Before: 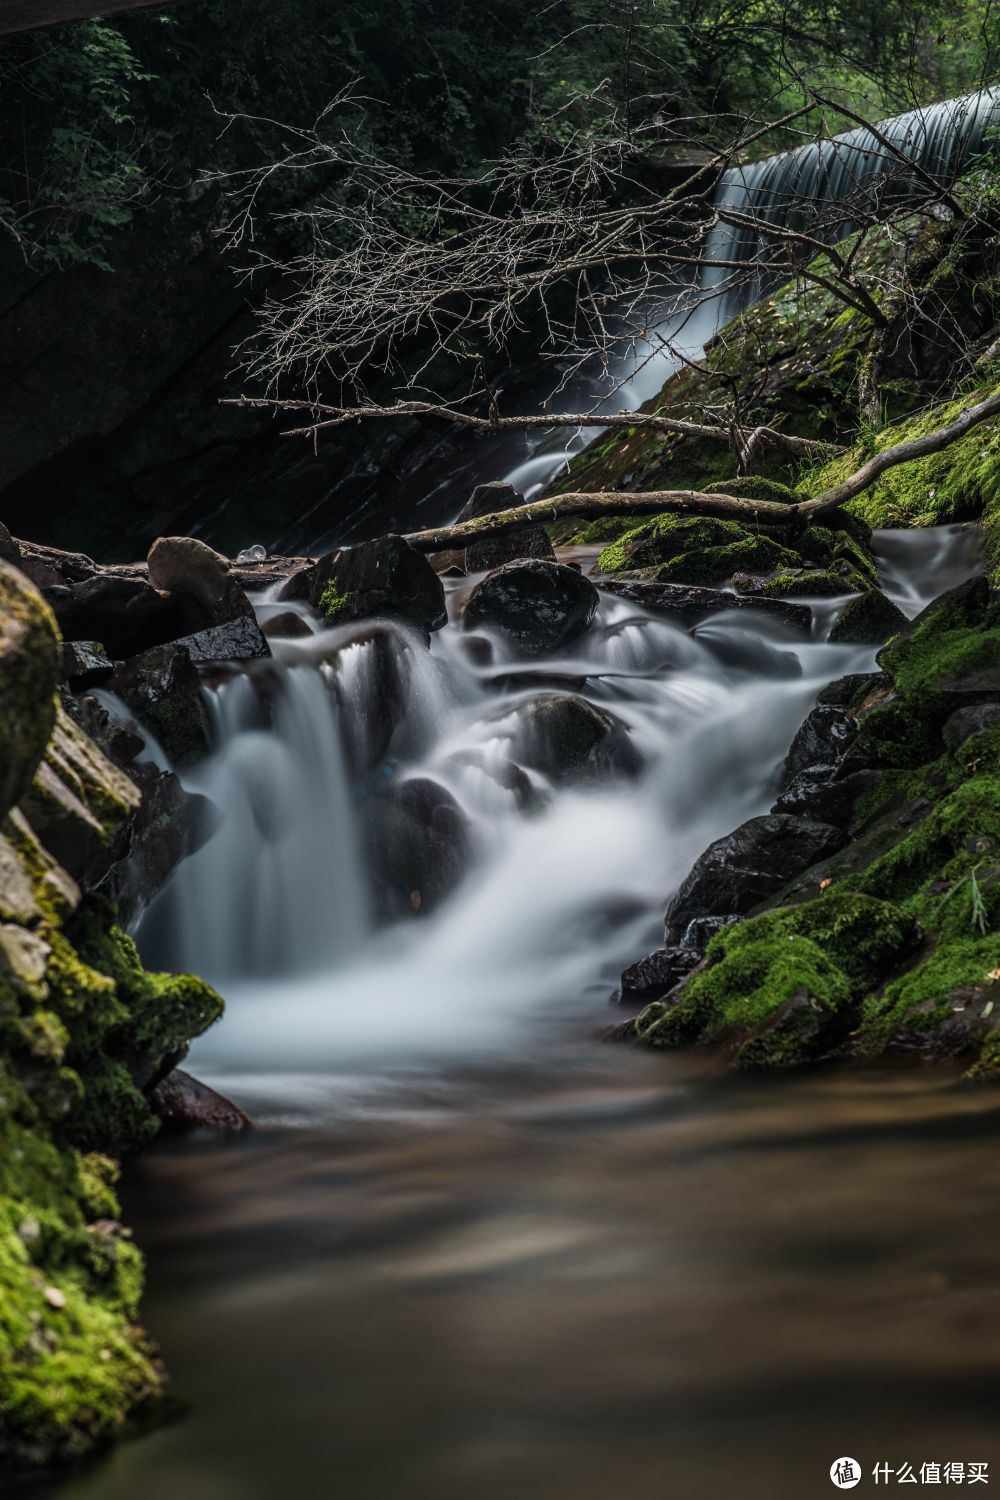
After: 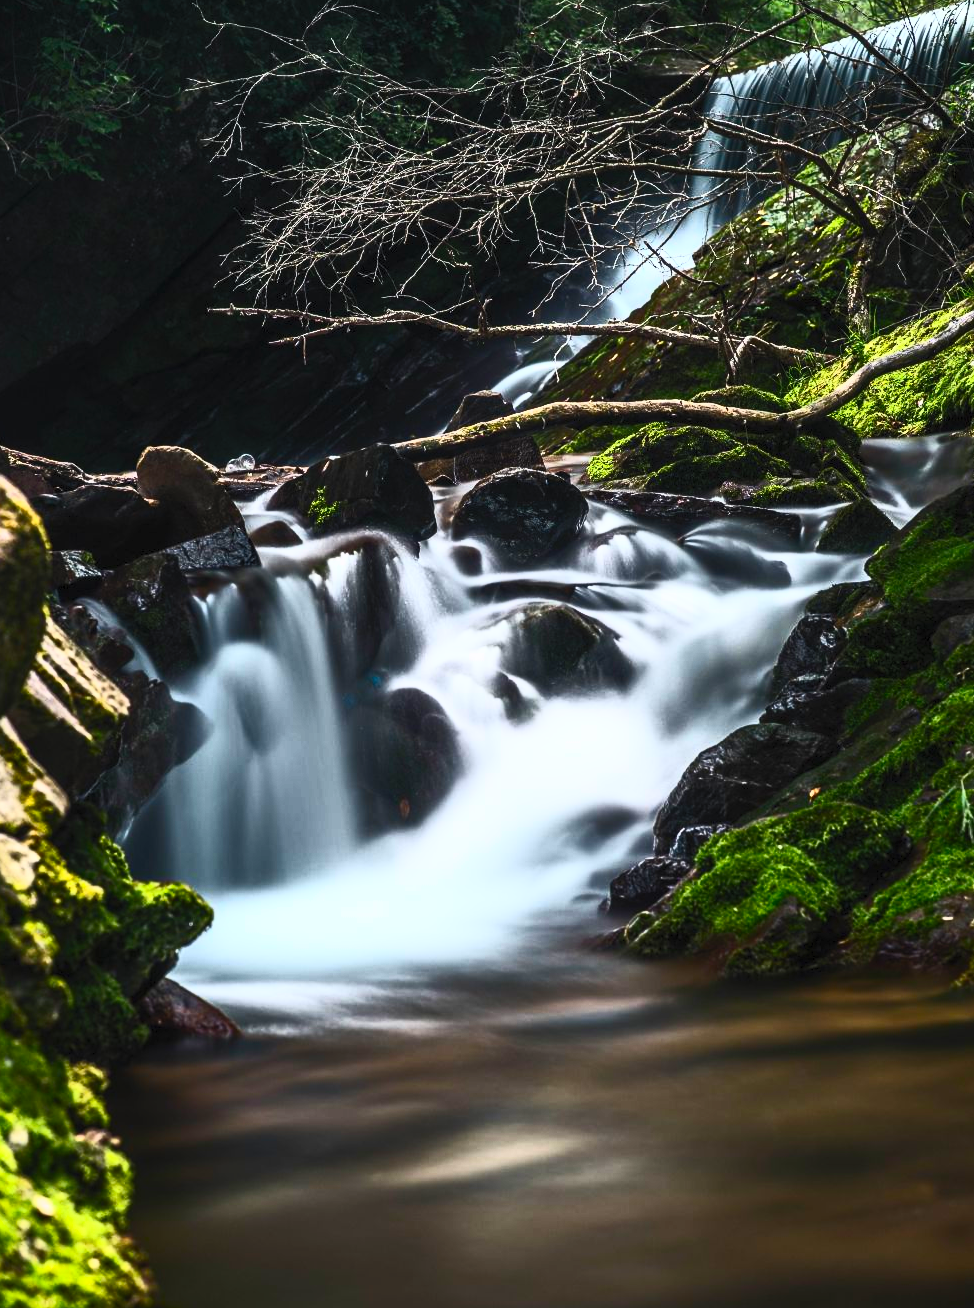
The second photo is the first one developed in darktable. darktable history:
crop: left 1.102%, top 6.113%, right 1.472%, bottom 6.646%
contrast brightness saturation: contrast 0.816, brightness 0.6, saturation 0.605
